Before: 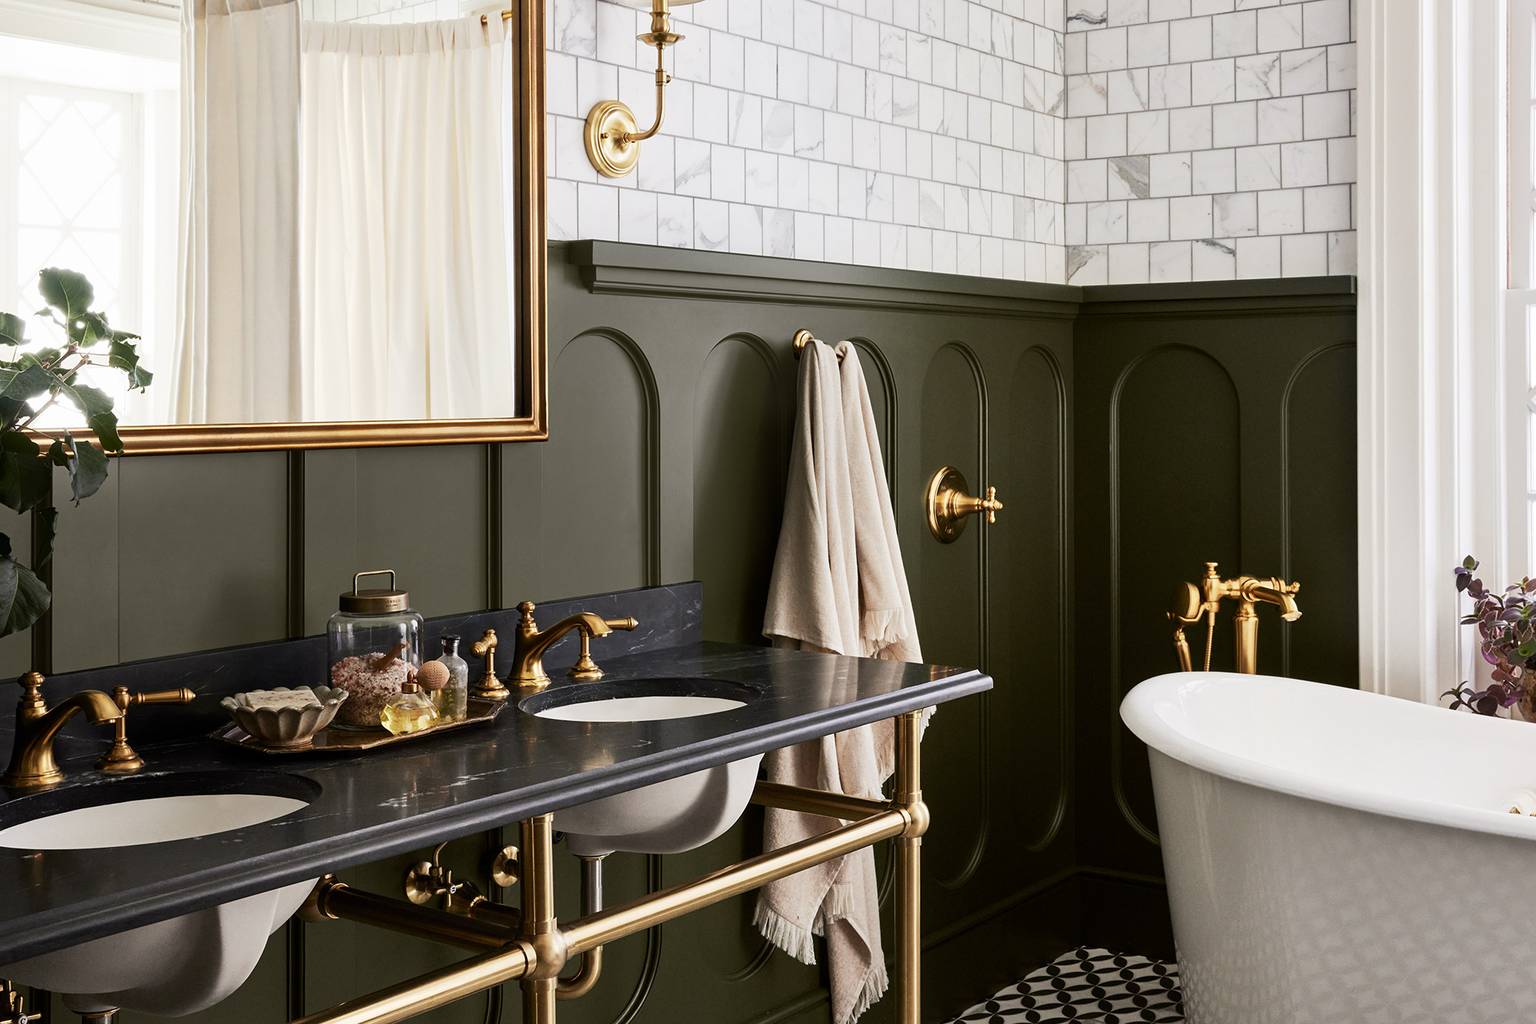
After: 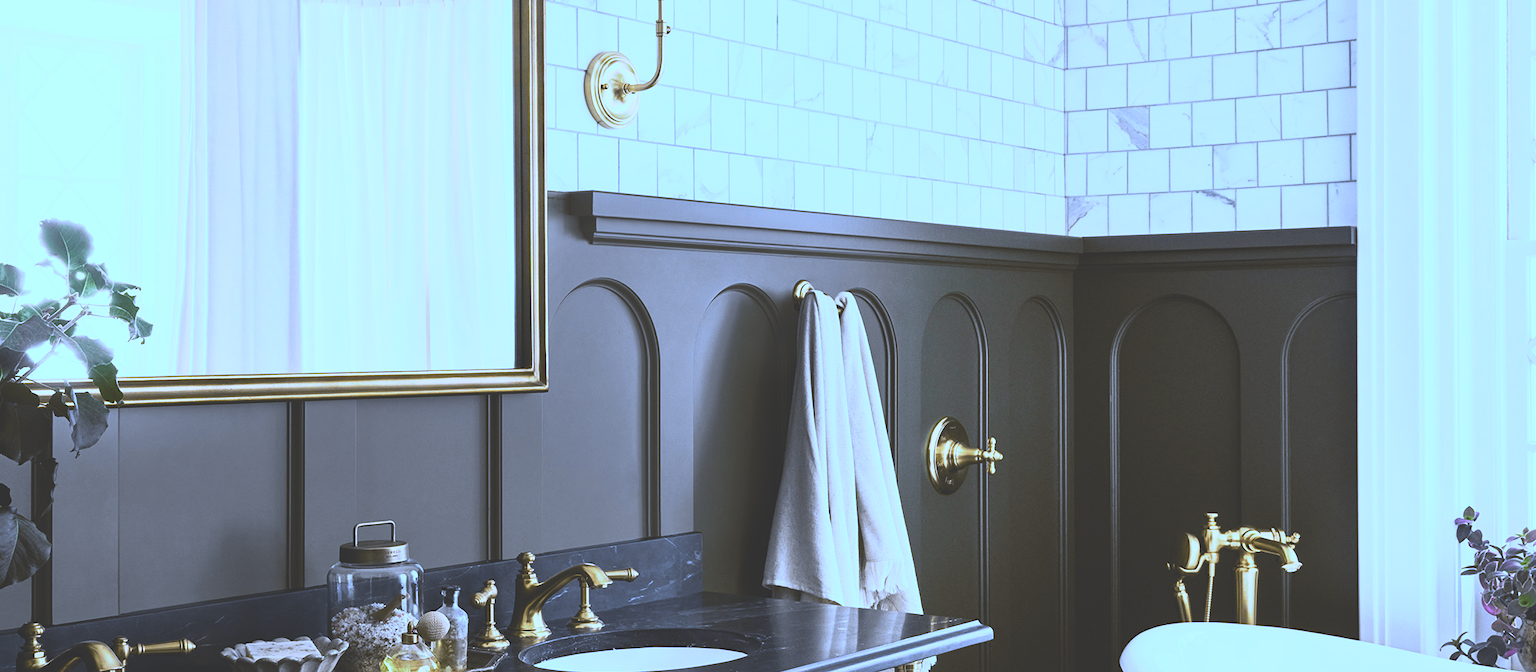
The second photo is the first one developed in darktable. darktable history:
tone curve: curves: ch0 [(0, 0.011) (0.053, 0.026) (0.174, 0.115) (0.398, 0.444) (0.673, 0.775) (0.829, 0.906) (0.991, 0.981)]; ch1 [(0, 0) (0.276, 0.206) (0.409, 0.383) (0.473, 0.458) (0.492, 0.499) (0.521, 0.502) (0.546, 0.543) (0.585, 0.617) (0.659, 0.686) (0.78, 0.8) (1, 1)]; ch2 [(0, 0) (0.438, 0.449) (0.473, 0.469) (0.503, 0.5) (0.523, 0.538) (0.562, 0.598) (0.612, 0.635) (0.695, 0.713) (1, 1)], color space Lab, independent channels, preserve colors none
white balance: red 0.766, blue 1.537
exposure: black level correction -0.041, exposure 0.064 EV, compensate highlight preservation false
crop and rotate: top 4.848%, bottom 29.503%
